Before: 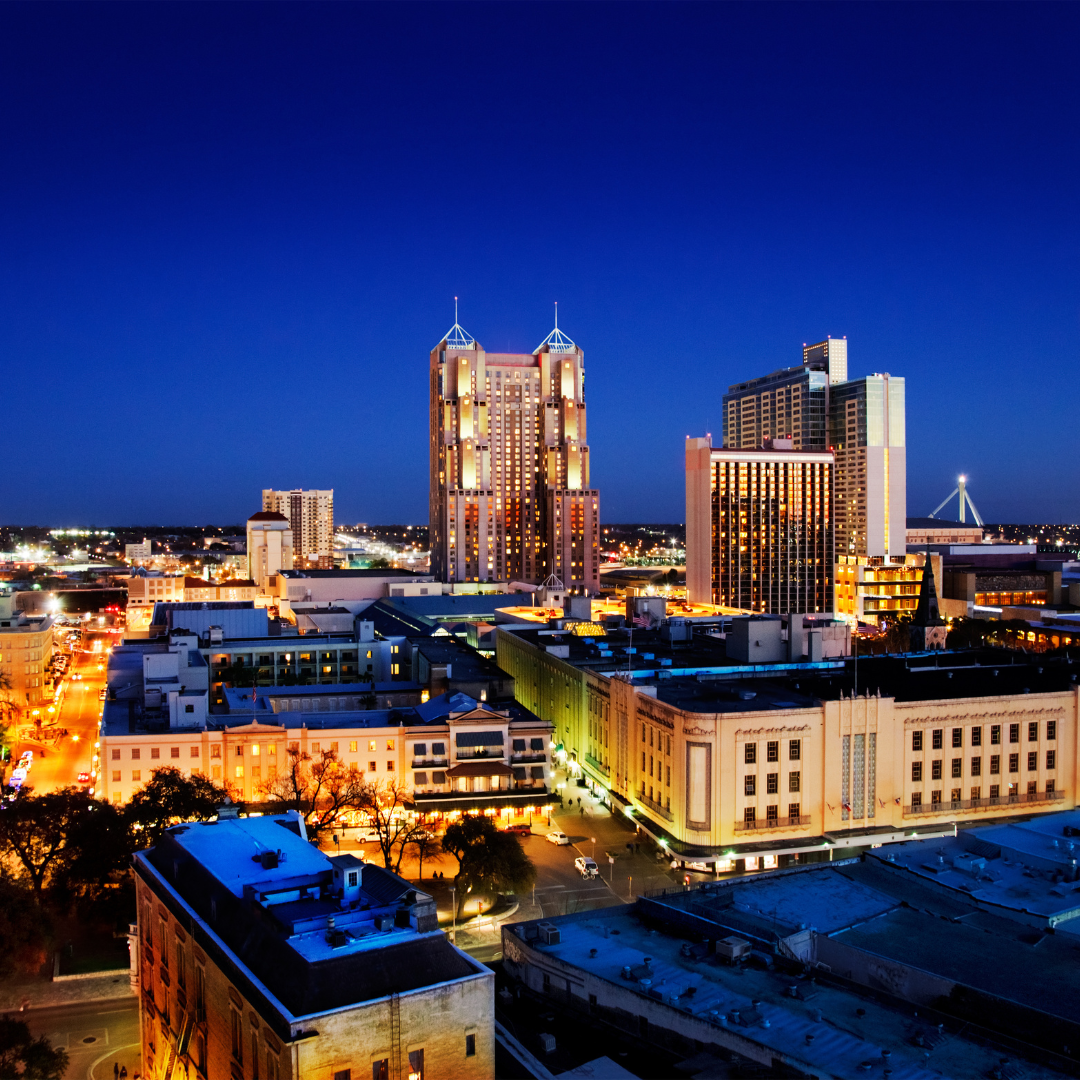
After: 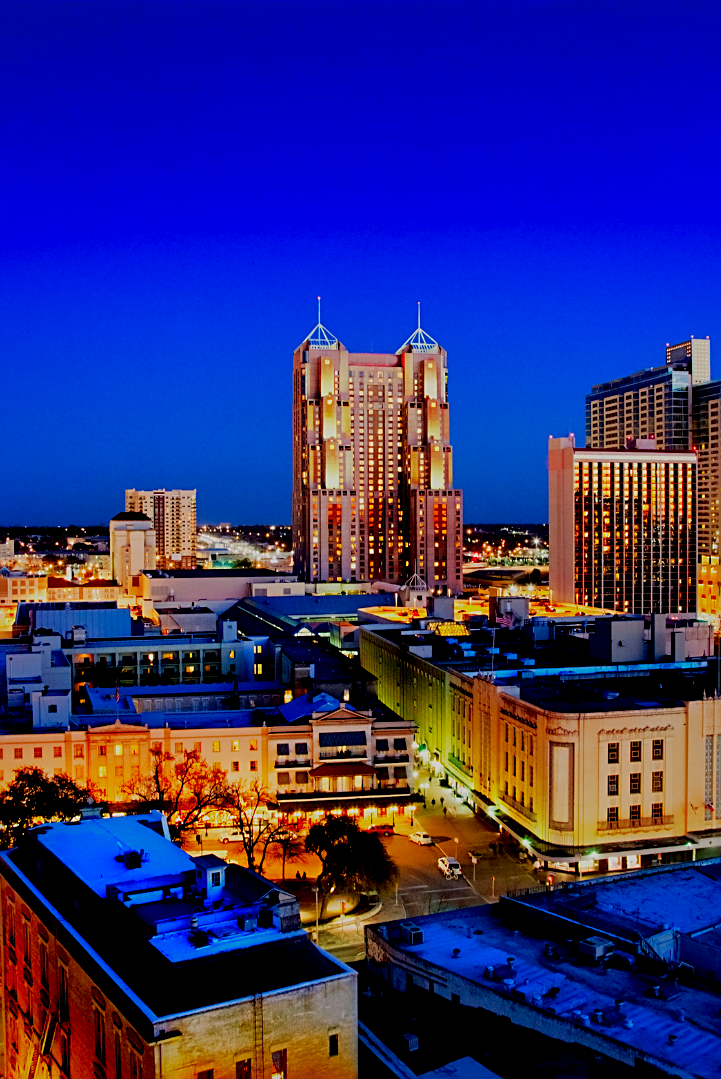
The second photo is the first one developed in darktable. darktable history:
crop and rotate: left 12.762%, right 20.447%
sharpen: on, module defaults
shadows and highlights: on, module defaults
local contrast: mode bilateral grid, contrast 20, coarseness 50, detail 132%, midtone range 0.2
contrast brightness saturation: contrast 0.091, saturation 0.276
exposure: black level correction 0.009, exposure -0.659 EV, compensate exposure bias true, compensate highlight preservation false
base curve: curves: ch0 [(0, 0) (0.283, 0.295) (1, 1)], preserve colors none
tone equalizer: smoothing 1
